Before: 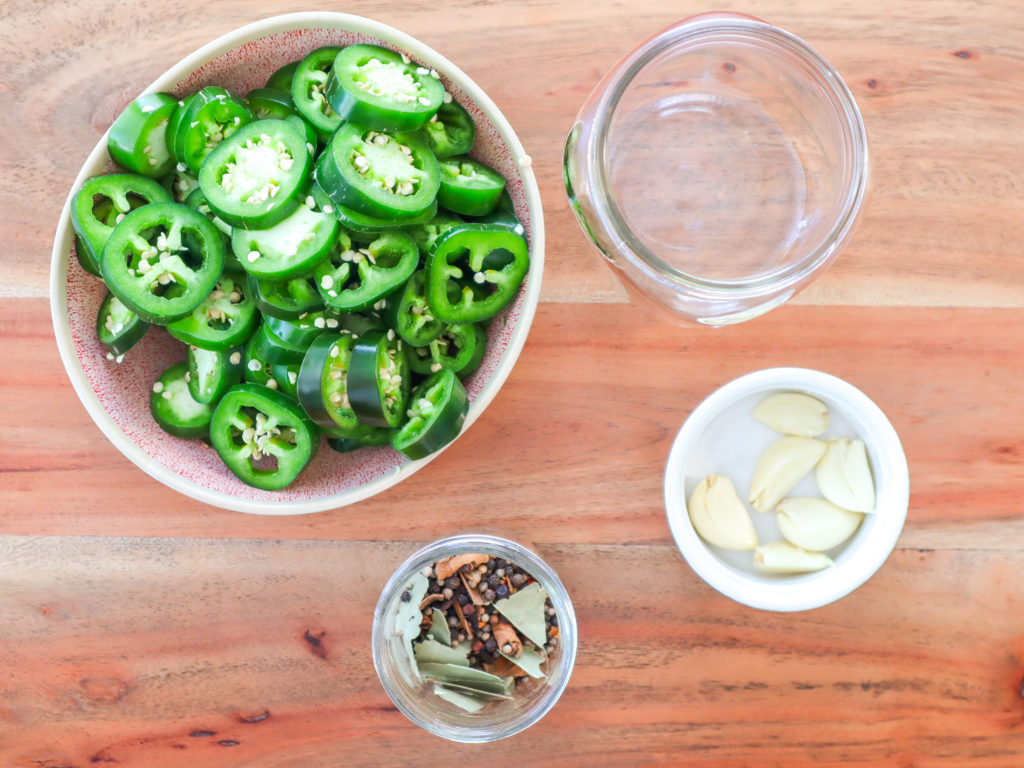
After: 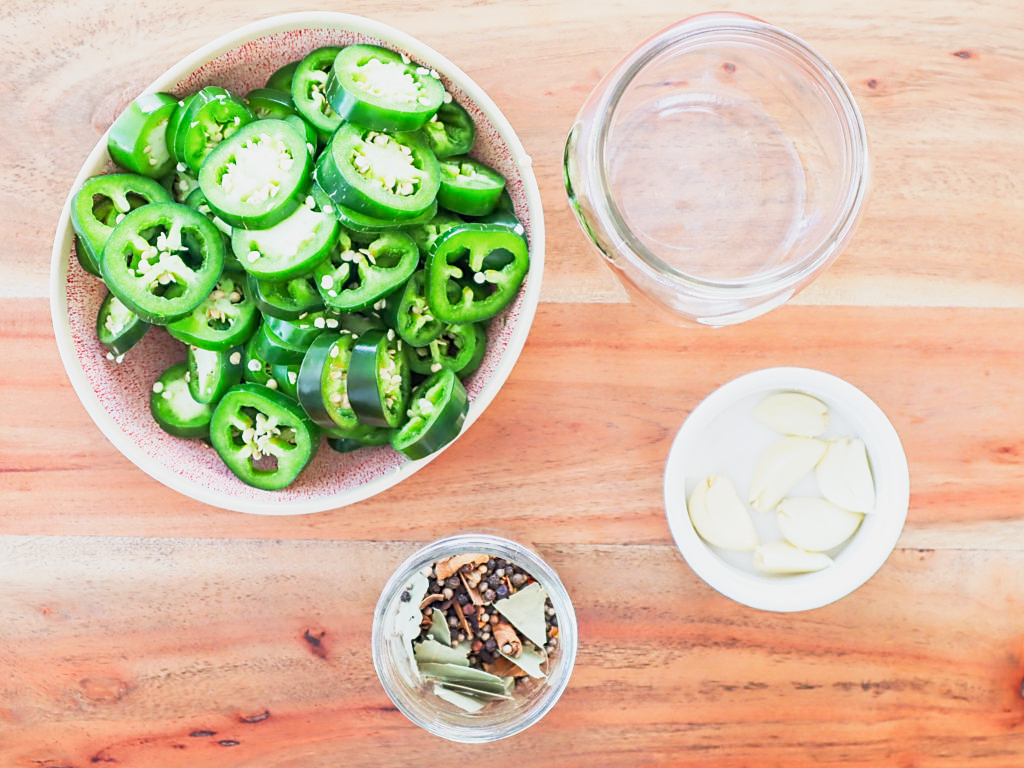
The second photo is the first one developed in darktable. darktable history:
base curve: curves: ch0 [(0, 0) (0.088, 0.125) (0.176, 0.251) (0.354, 0.501) (0.613, 0.749) (1, 0.877)], preserve colors none
sharpen: on, module defaults
